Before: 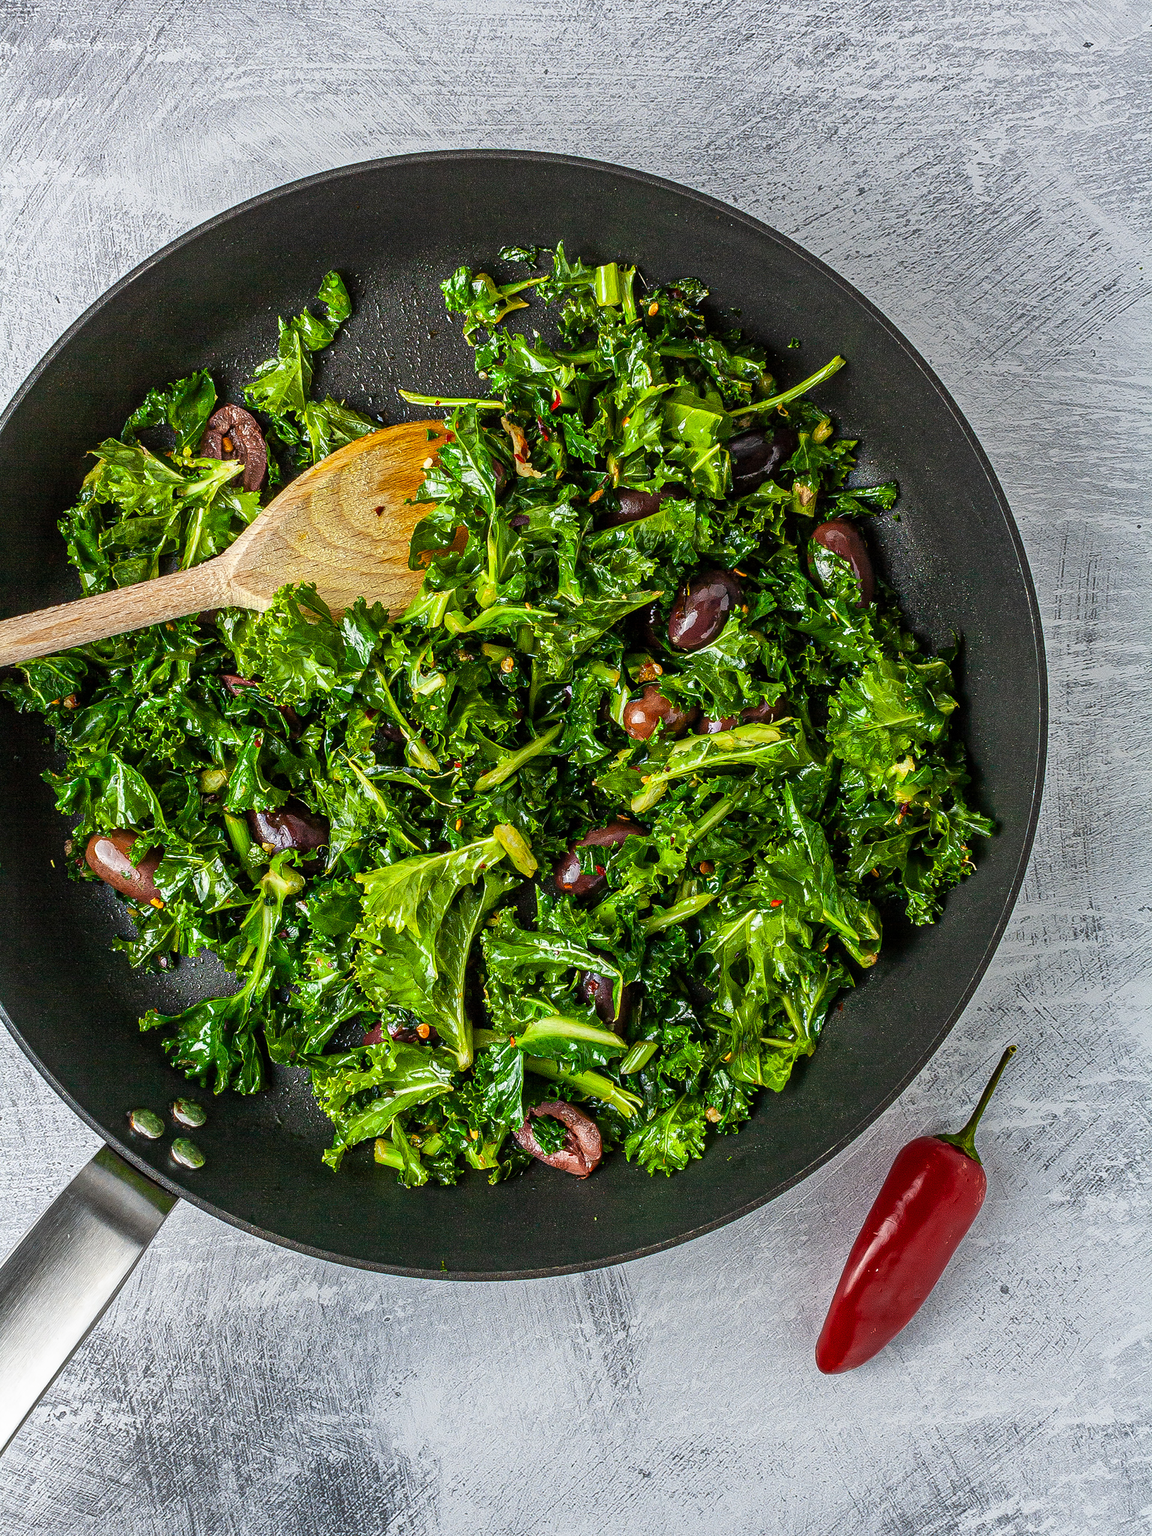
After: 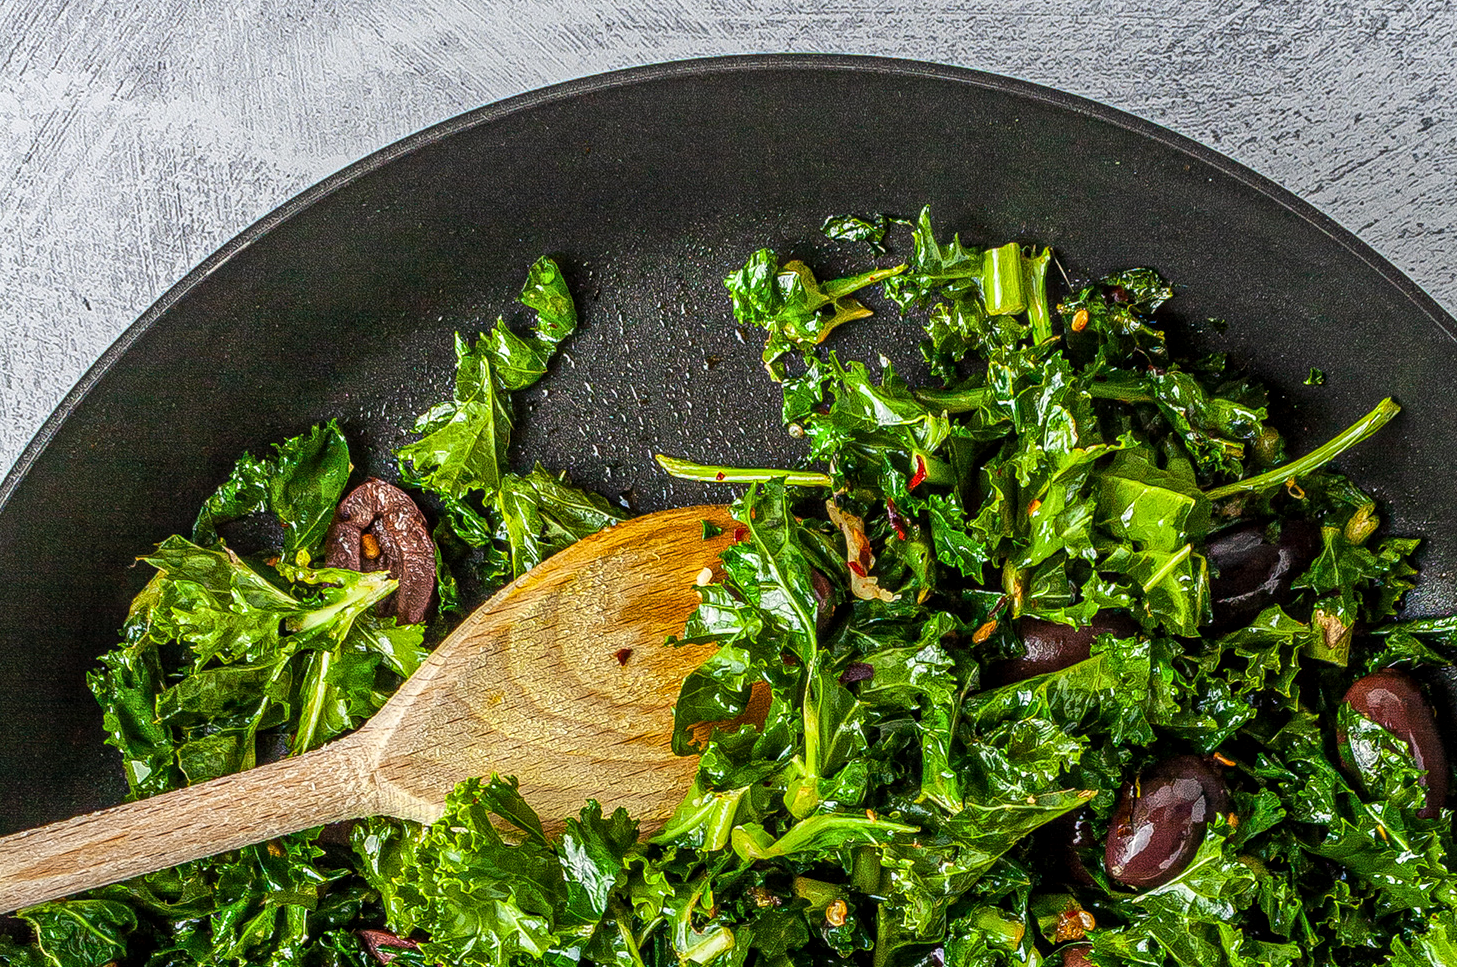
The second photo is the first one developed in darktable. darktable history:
local contrast: on, module defaults
crop: left 0.514%, top 7.648%, right 23.567%, bottom 54.569%
